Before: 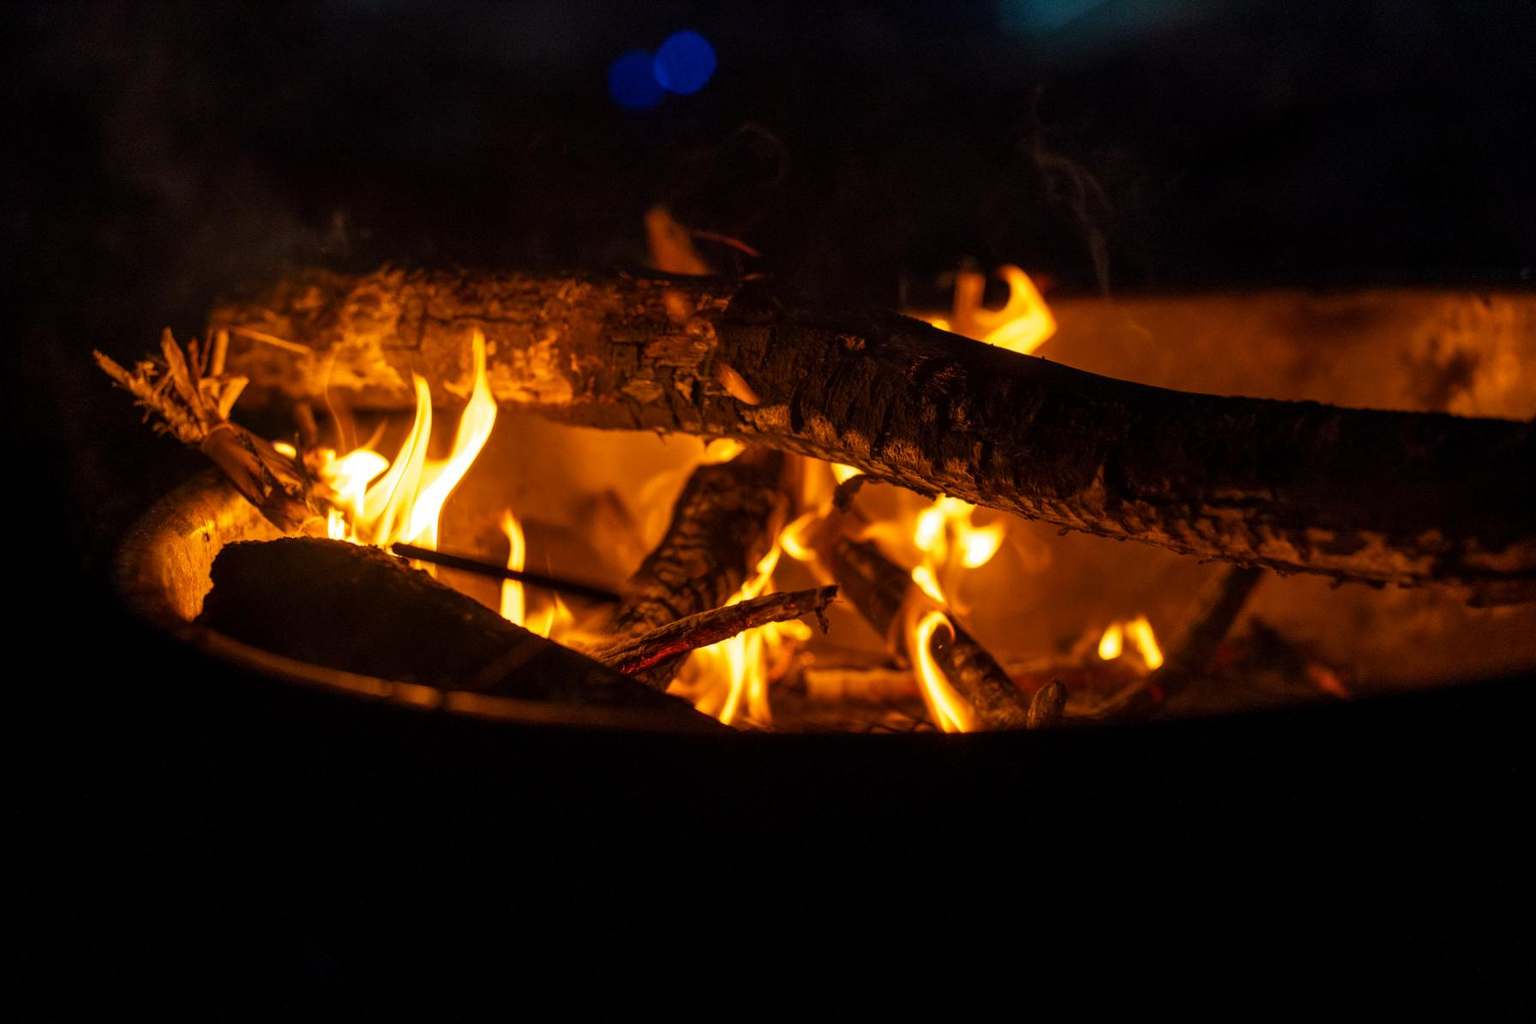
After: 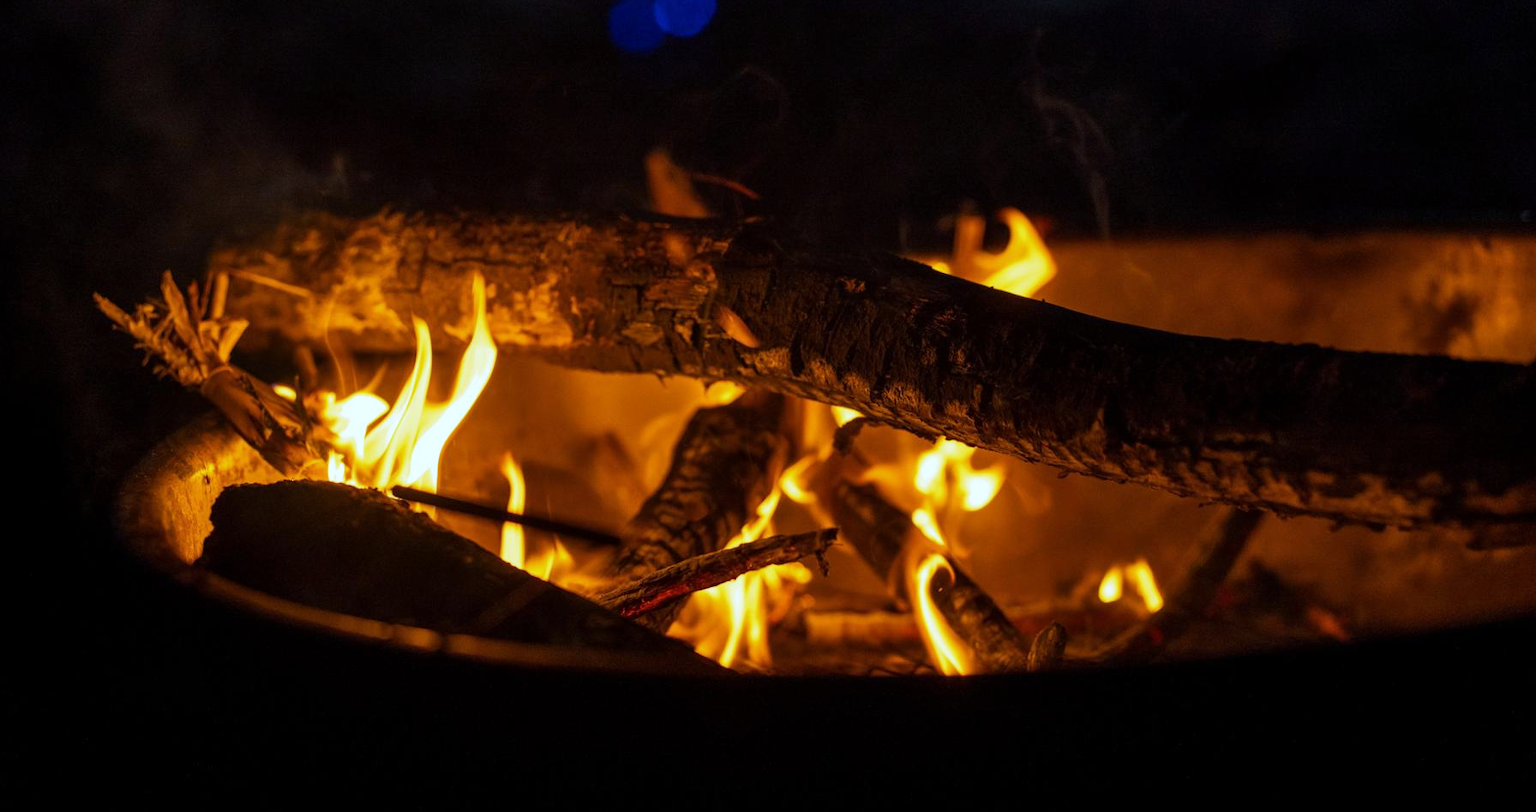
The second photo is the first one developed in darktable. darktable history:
white balance: red 0.926, green 1.003, blue 1.133
crop and rotate: top 5.667%, bottom 14.937%
shadows and highlights: shadows 5, soften with gaussian
